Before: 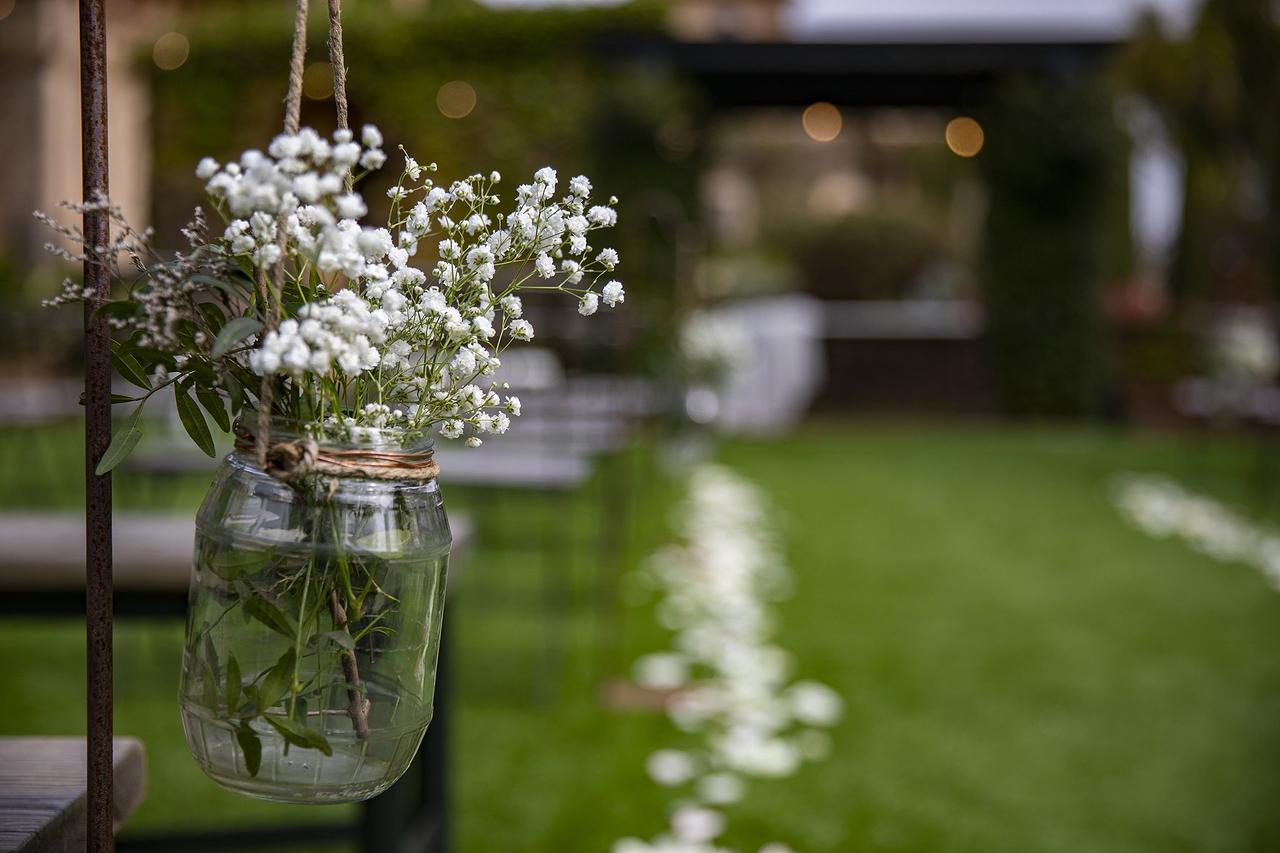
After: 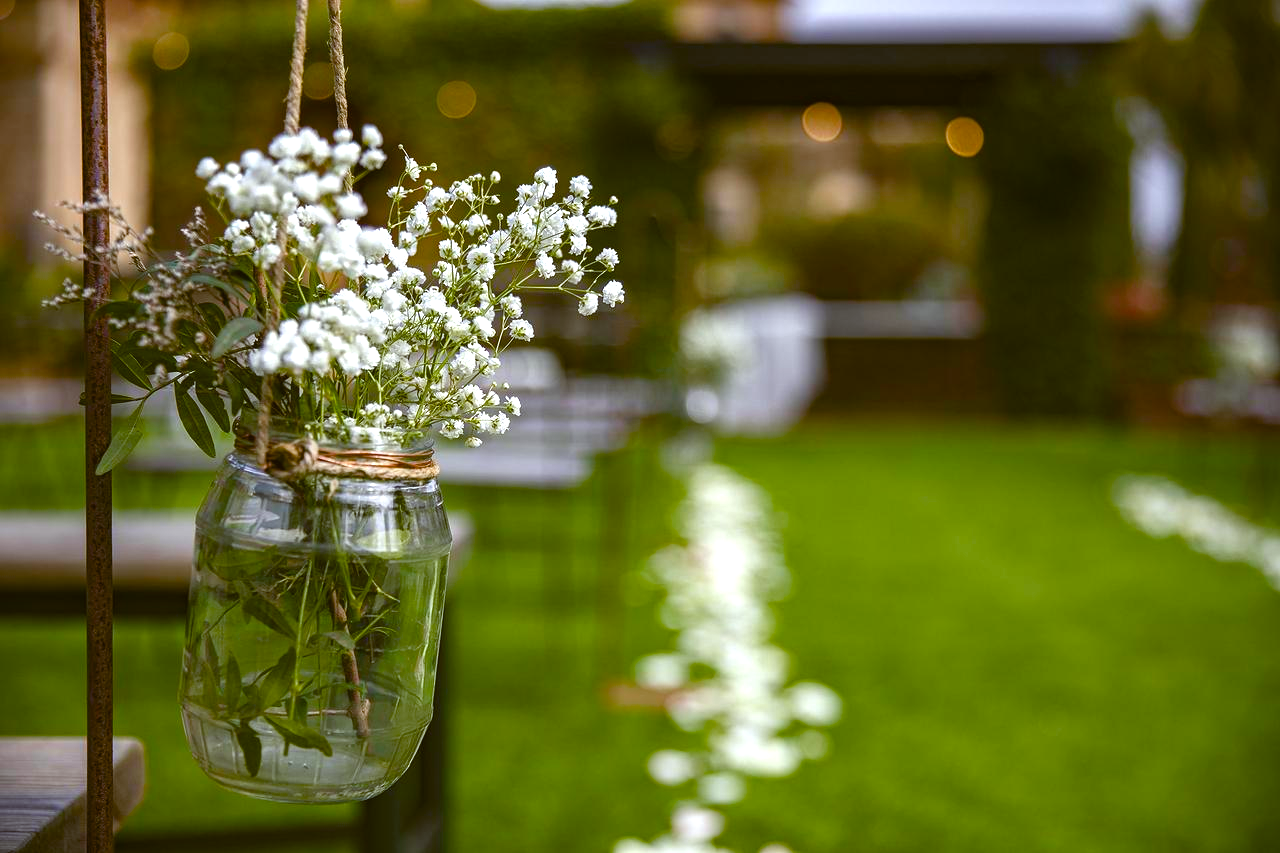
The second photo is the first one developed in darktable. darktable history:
color balance: lift [1.004, 1.002, 1.002, 0.998], gamma [1, 1.007, 1.002, 0.993], gain [1, 0.977, 1.013, 1.023], contrast -3.64%
color balance rgb: linear chroma grading › shadows -2.2%, linear chroma grading › highlights -15%, linear chroma grading › global chroma -10%, linear chroma grading › mid-tones -10%, perceptual saturation grading › global saturation 45%, perceptual saturation grading › highlights -50%, perceptual saturation grading › shadows 30%, perceptual brilliance grading › global brilliance 18%, global vibrance 45%
